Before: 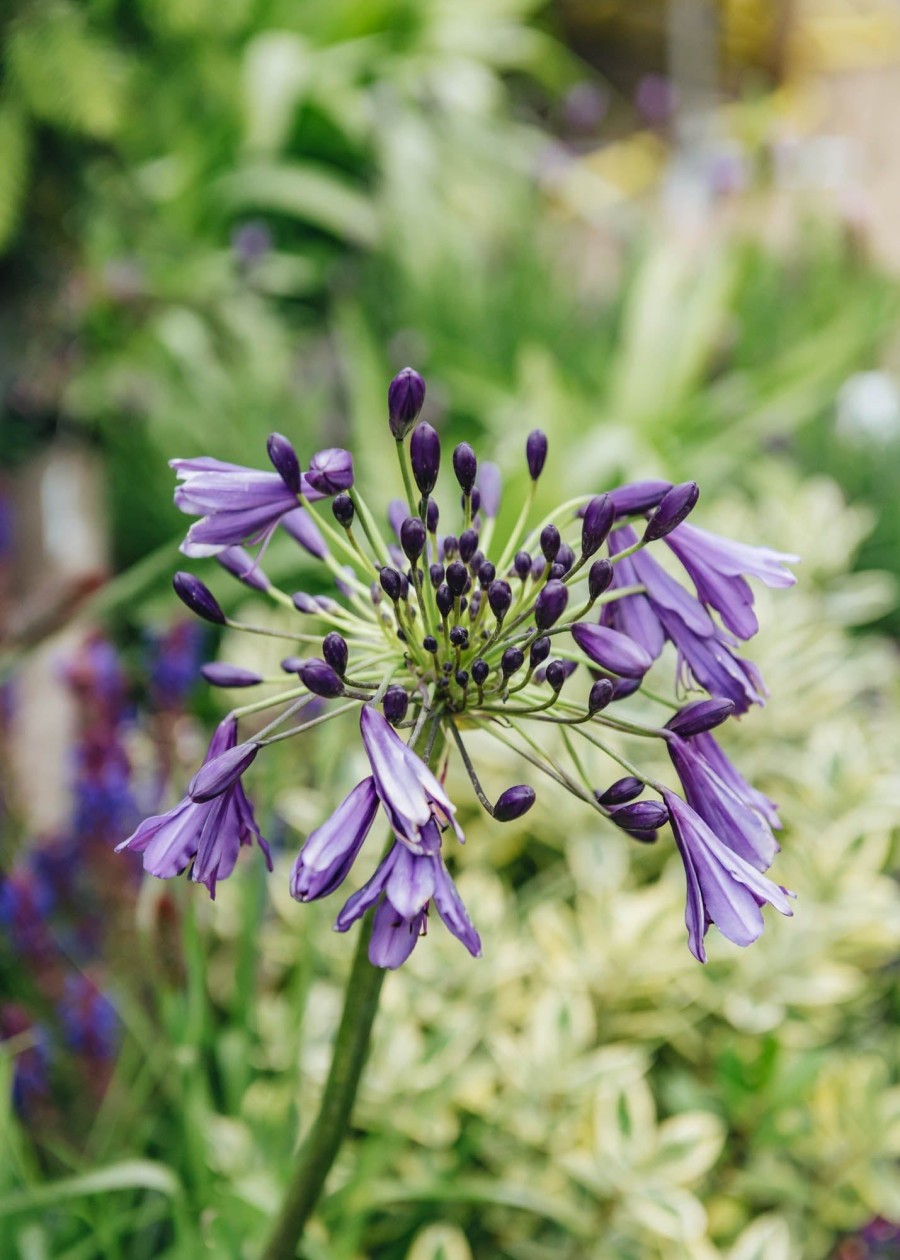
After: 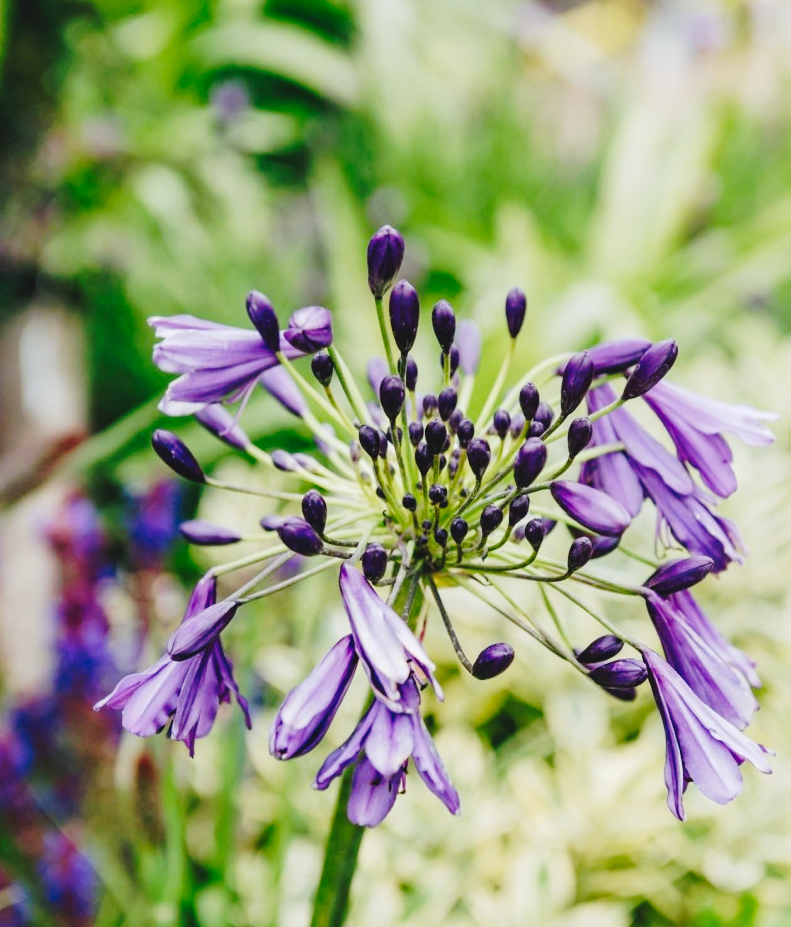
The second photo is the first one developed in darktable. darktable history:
color balance: mode lift, gamma, gain (sRGB)
tone curve: curves: ch0 [(0, 0) (0.003, 0.049) (0.011, 0.052) (0.025, 0.057) (0.044, 0.069) (0.069, 0.076) (0.1, 0.09) (0.136, 0.111) (0.177, 0.15) (0.224, 0.197) (0.277, 0.267) (0.335, 0.366) (0.399, 0.477) (0.468, 0.561) (0.543, 0.651) (0.623, 0.733) (0.709, 0.804) (0.801, 0.869) (0.898, 0.924) (1, 1)], preserve colors none
crop and rotate: left 2.425%, top 11.305%, right 9.6%, bottom 15.08%
